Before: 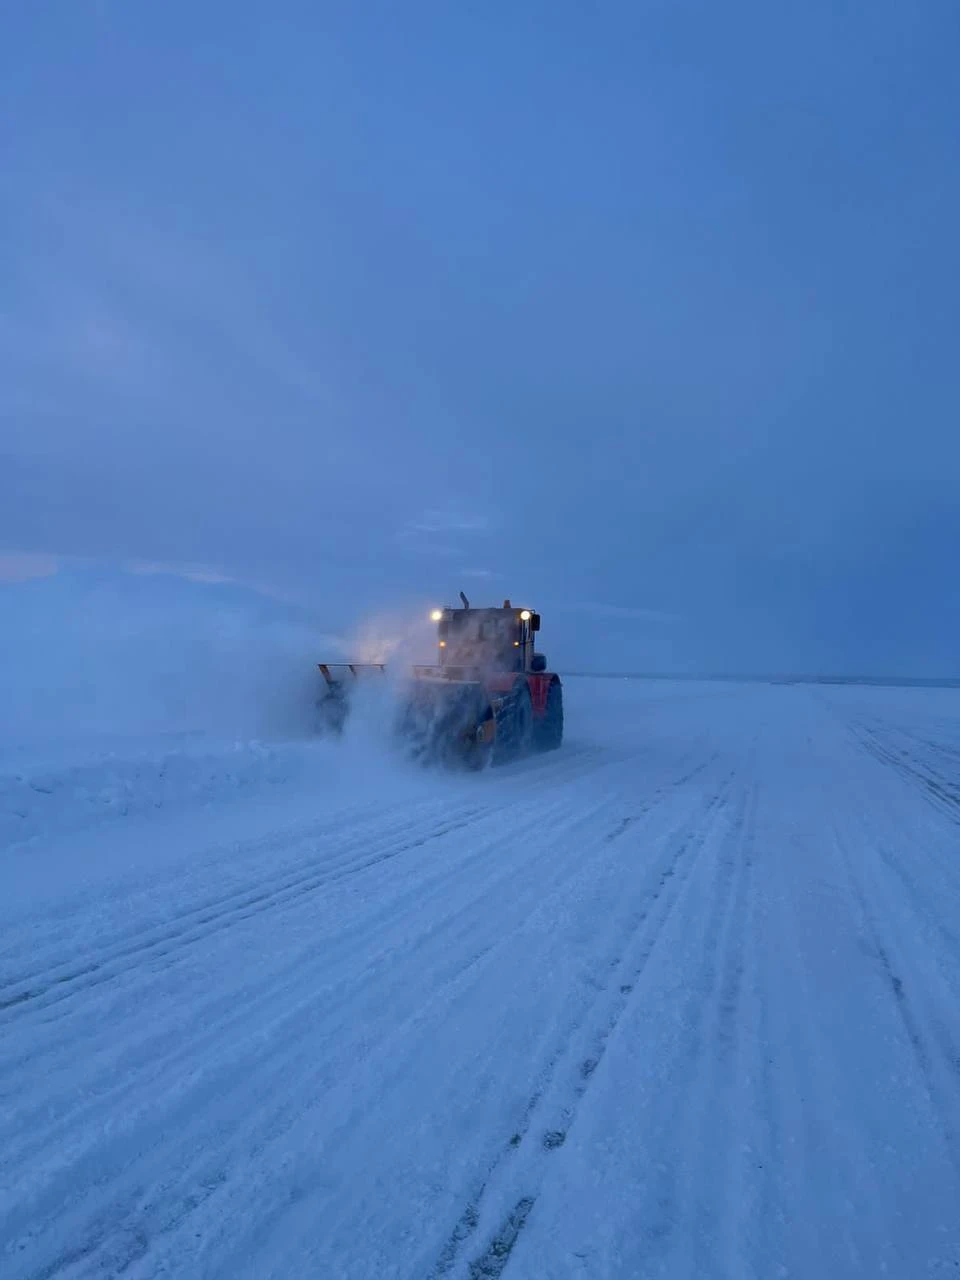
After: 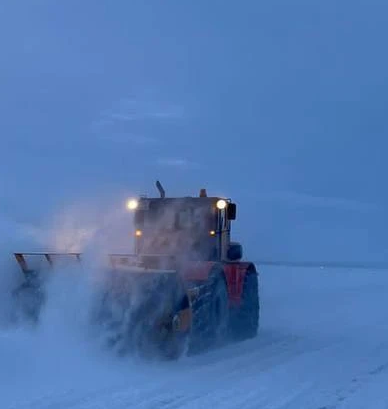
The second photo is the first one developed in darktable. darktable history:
levels: mode automatic
crop: left 31.751%, top 32.172%, right 27.8%, bottom 35.83%
